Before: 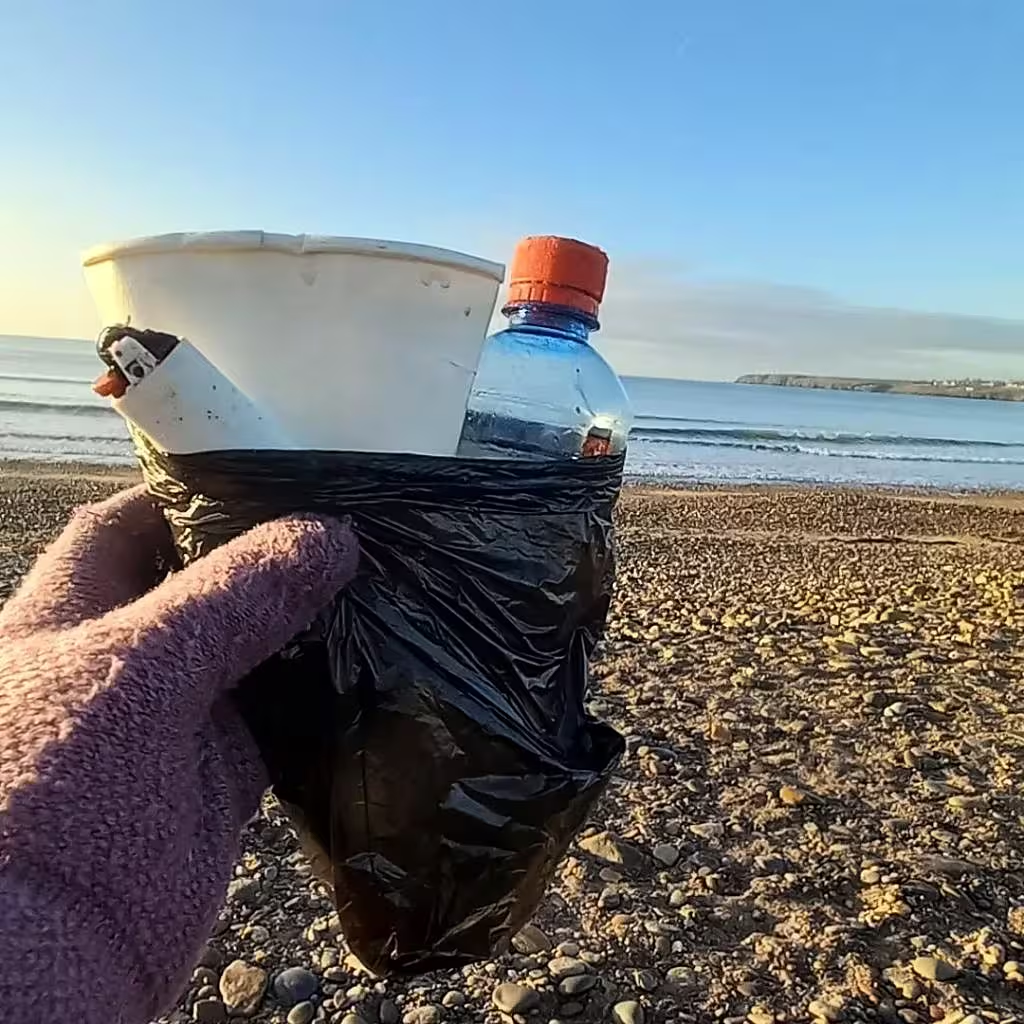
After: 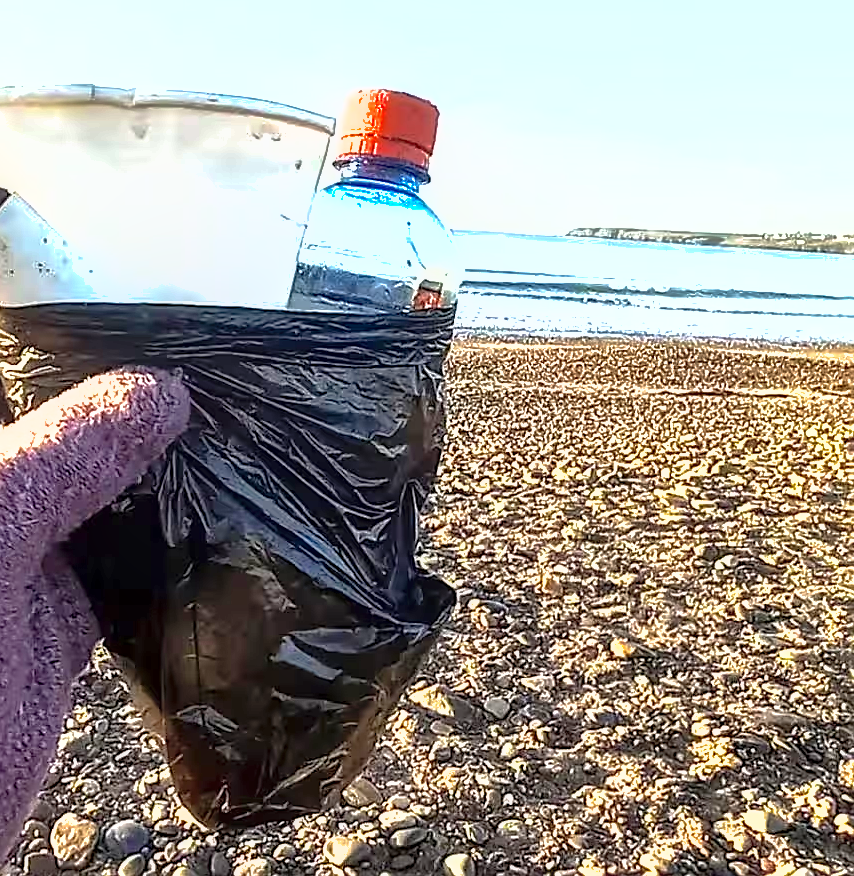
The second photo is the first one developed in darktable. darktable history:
sharpen: radius 1.861, amount 0.401, threshold 1.313
crop: left 16.531%, top 14.394%
exposure: black level correction 0, exposure 1.2 EV, compensate highlight preservation false
tone equalizer: -8 EV -0.438 EV, -7 EV -0.388 EV, -6 EV -0.323 EV, -5 EV -0.236 EV, -3 EV 0.225 EV, -2 EV 0.335 EV, -1 EV 0.391 EV, +0 EV 0.4 EV, edges refinement/feathering 500, mask exposure compensation -1.57 EV, preserve details no
local contrast: on, module defaults
shadows and highlights: on, module defaults
